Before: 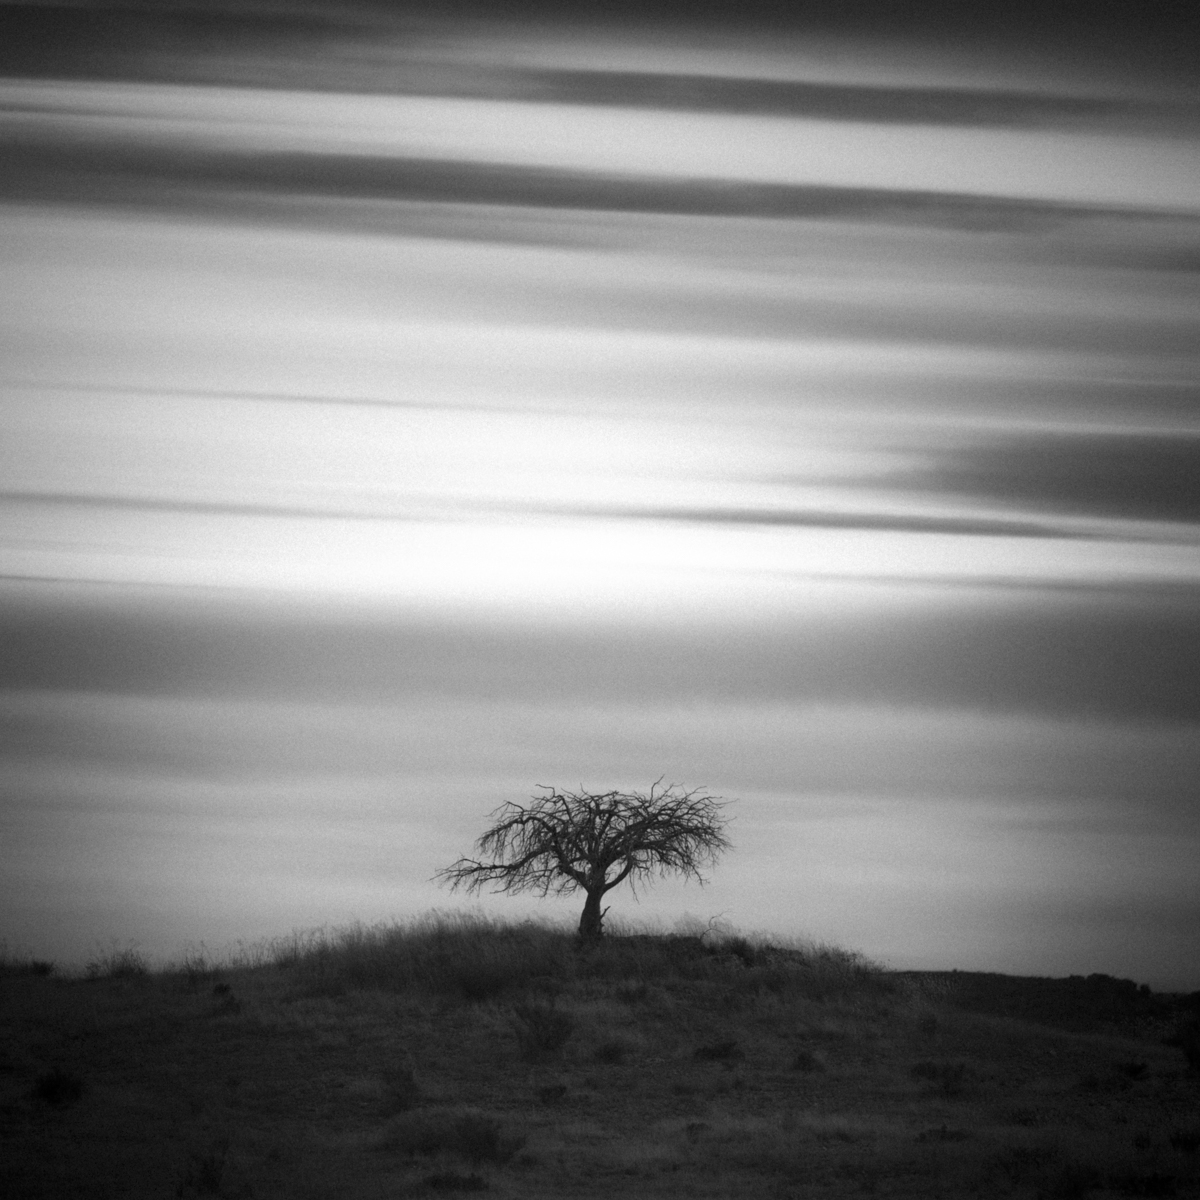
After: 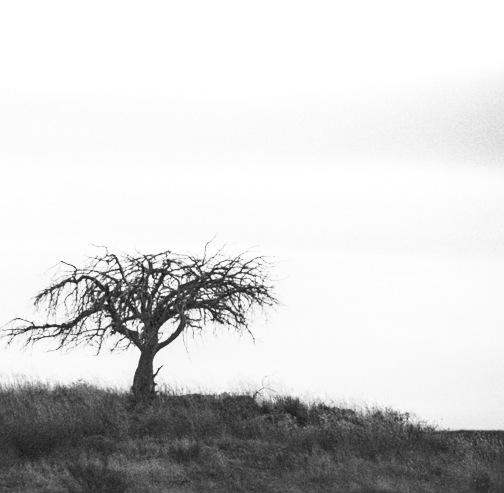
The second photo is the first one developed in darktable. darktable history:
local contrast: on, module defaults
contrast brightness saturation: contrast 0.53, brightness 0.486, saturation -0.994
exposure: black level correction 0, exposure 0.704 EV, compensate exposure bias true, compensate highlight preservation false
crop: left 37.332%, top 45.145%, right 20.657%, bottom 13.714%
sharpen: amount 0.218
